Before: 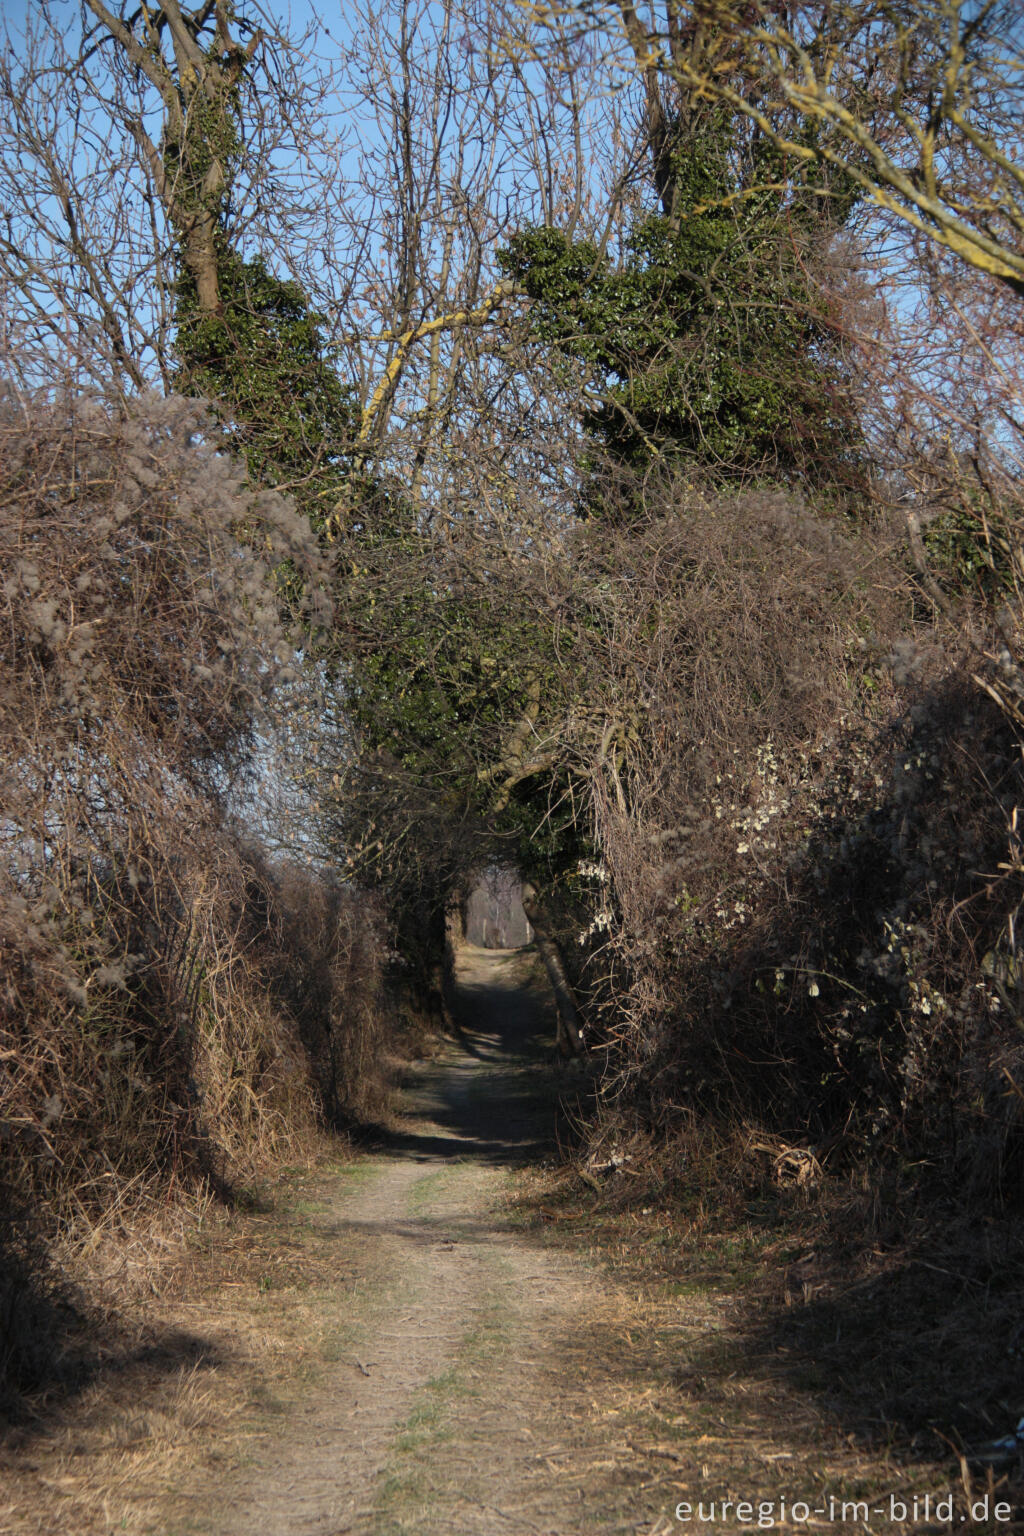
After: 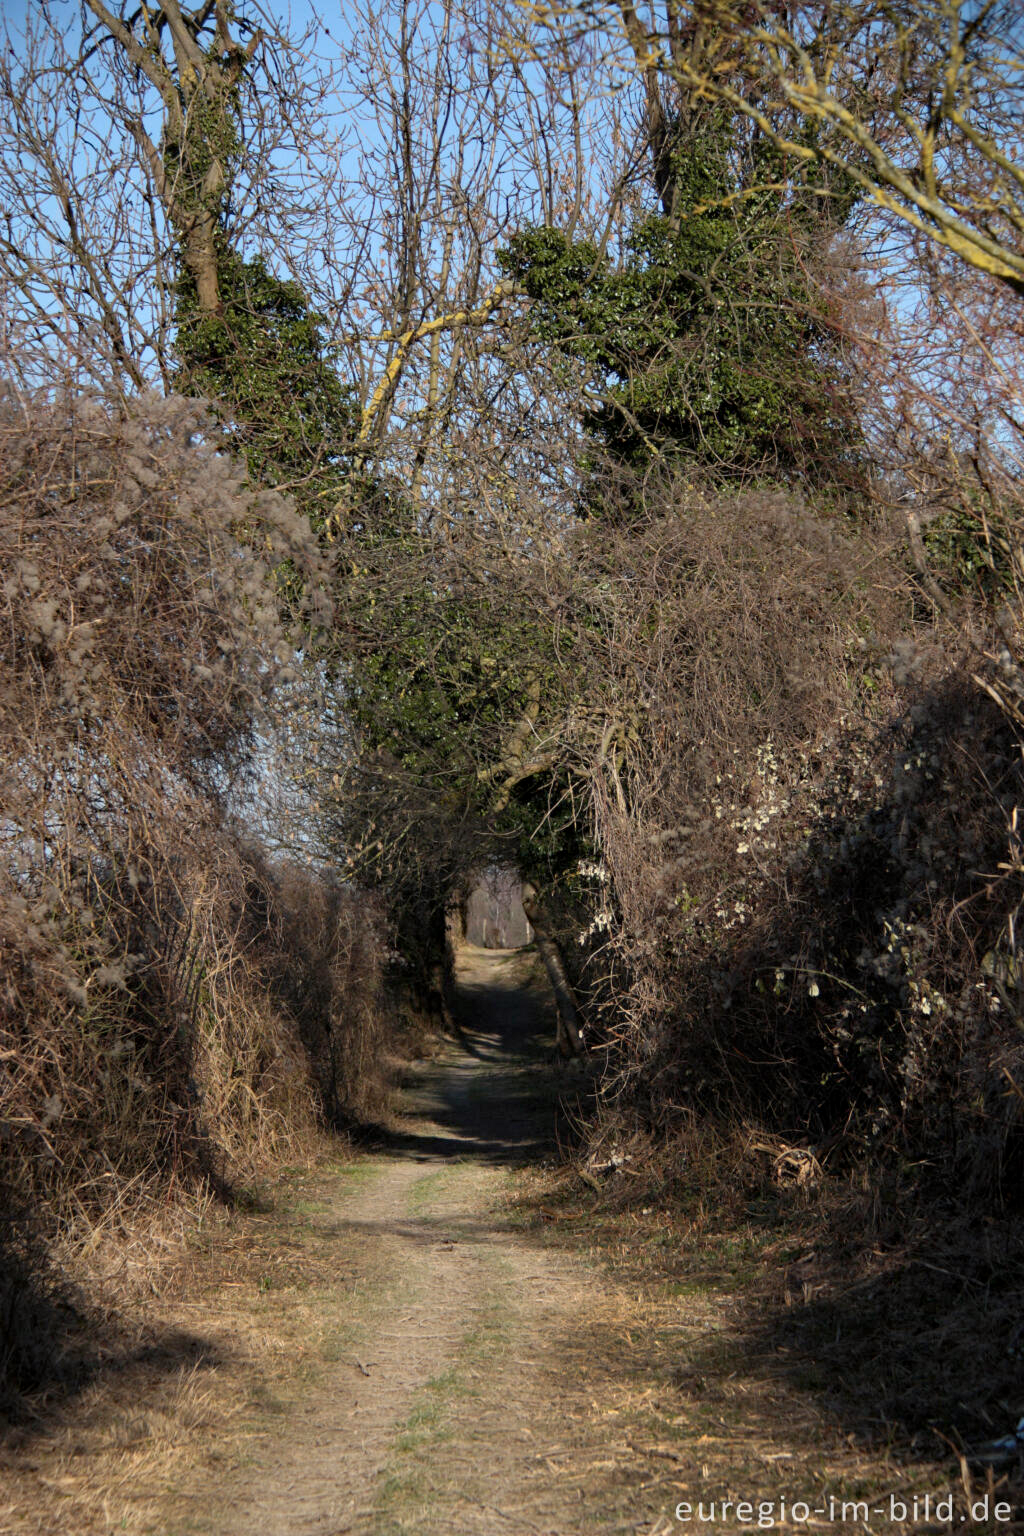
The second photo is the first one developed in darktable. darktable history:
exposure: black level correction 0.002, exposure 0.147 EV, compensate highlight preservation false
haze removal: compatibility mode true, adaptive false
